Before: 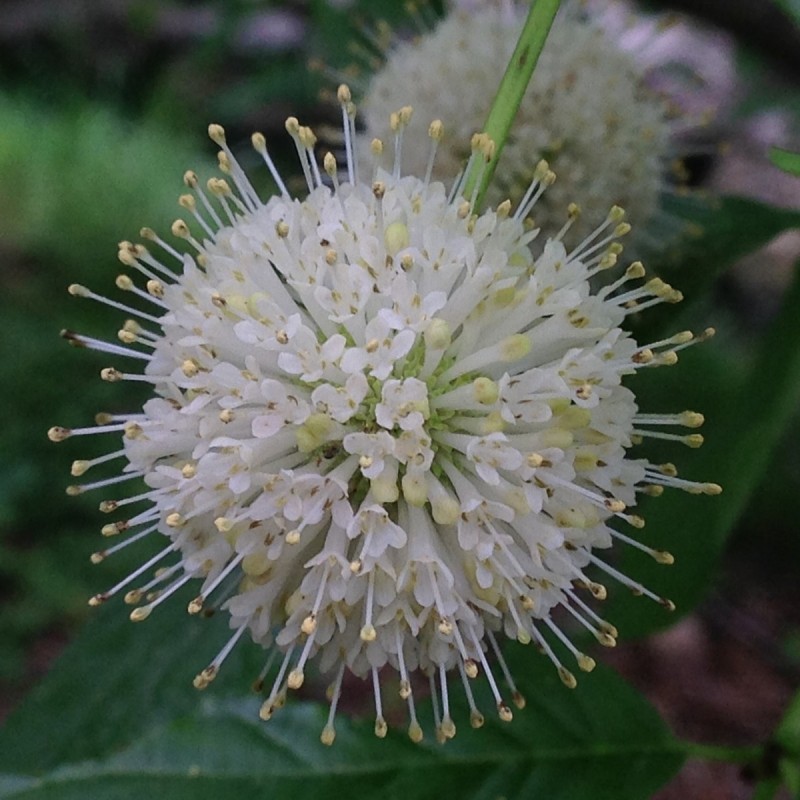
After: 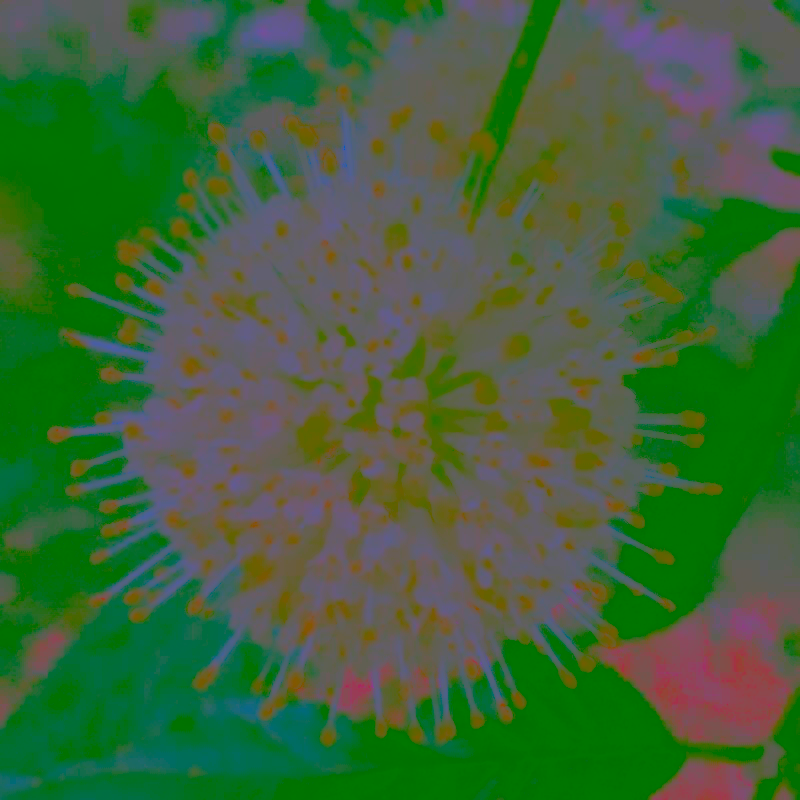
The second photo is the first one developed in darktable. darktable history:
exposure: black level correction 0.011, exposure 1.084 EV, compensate highlight preservation false
contrast brightness saturation: contrast -0.981, brightness -0.158, saturation 0.762
